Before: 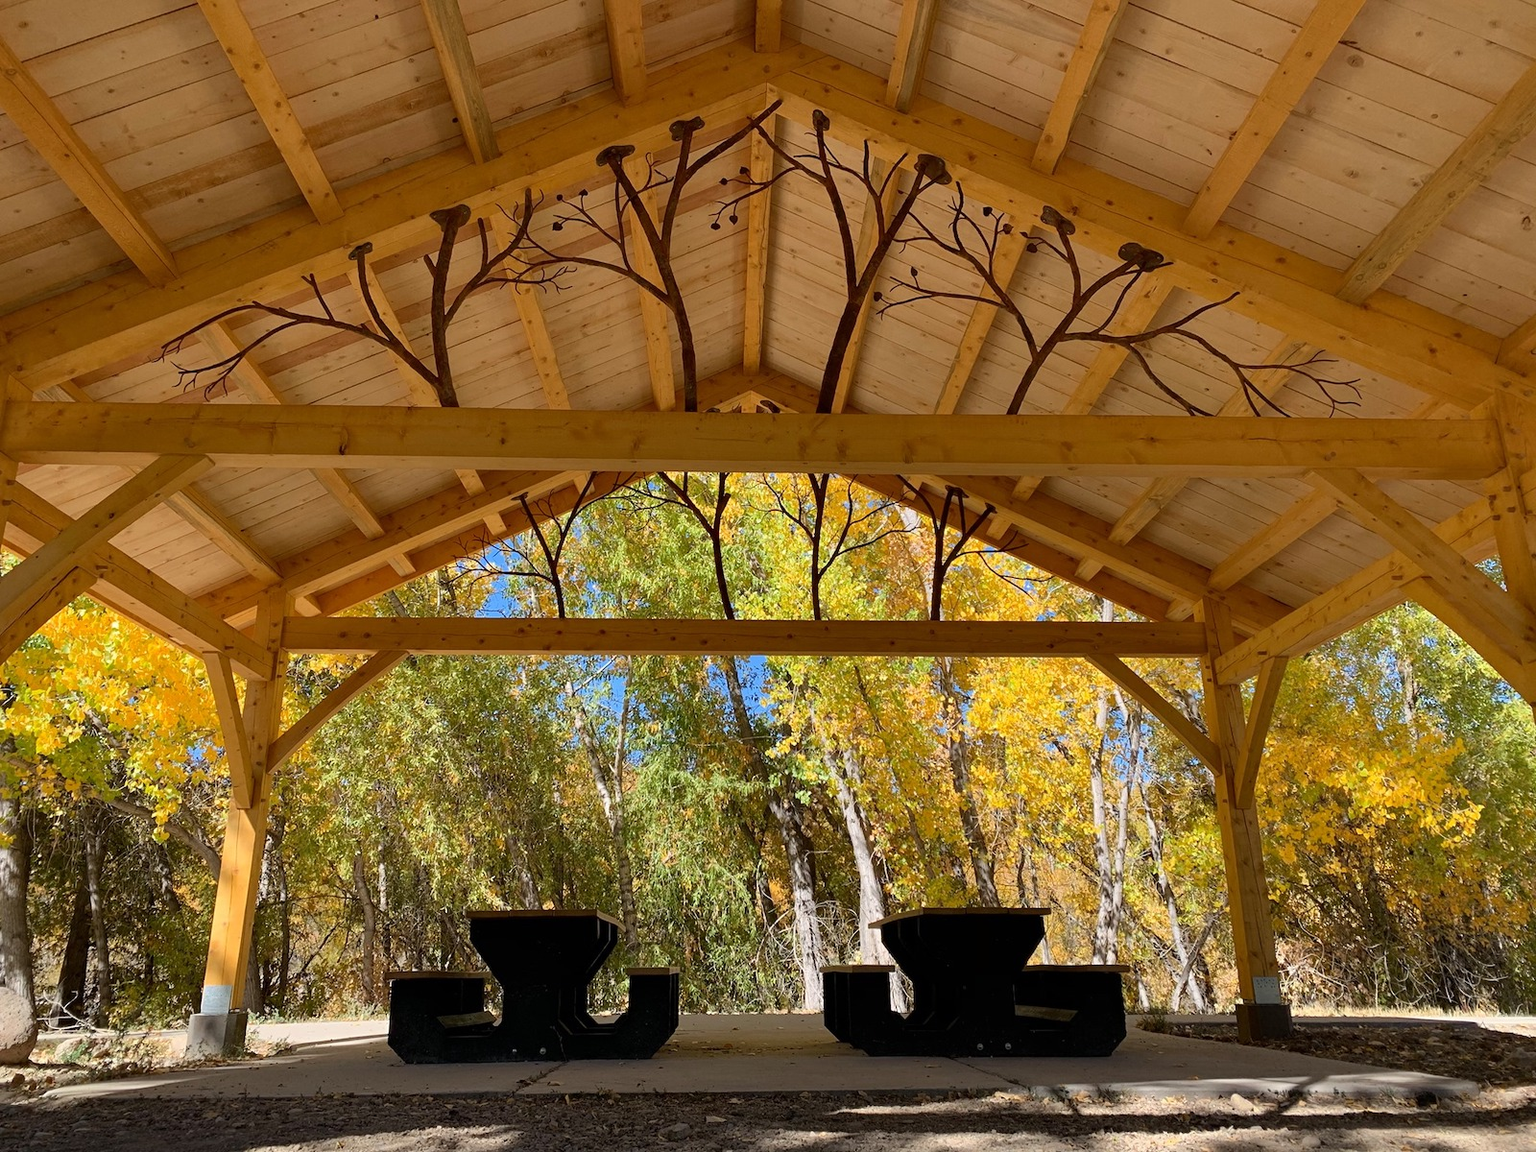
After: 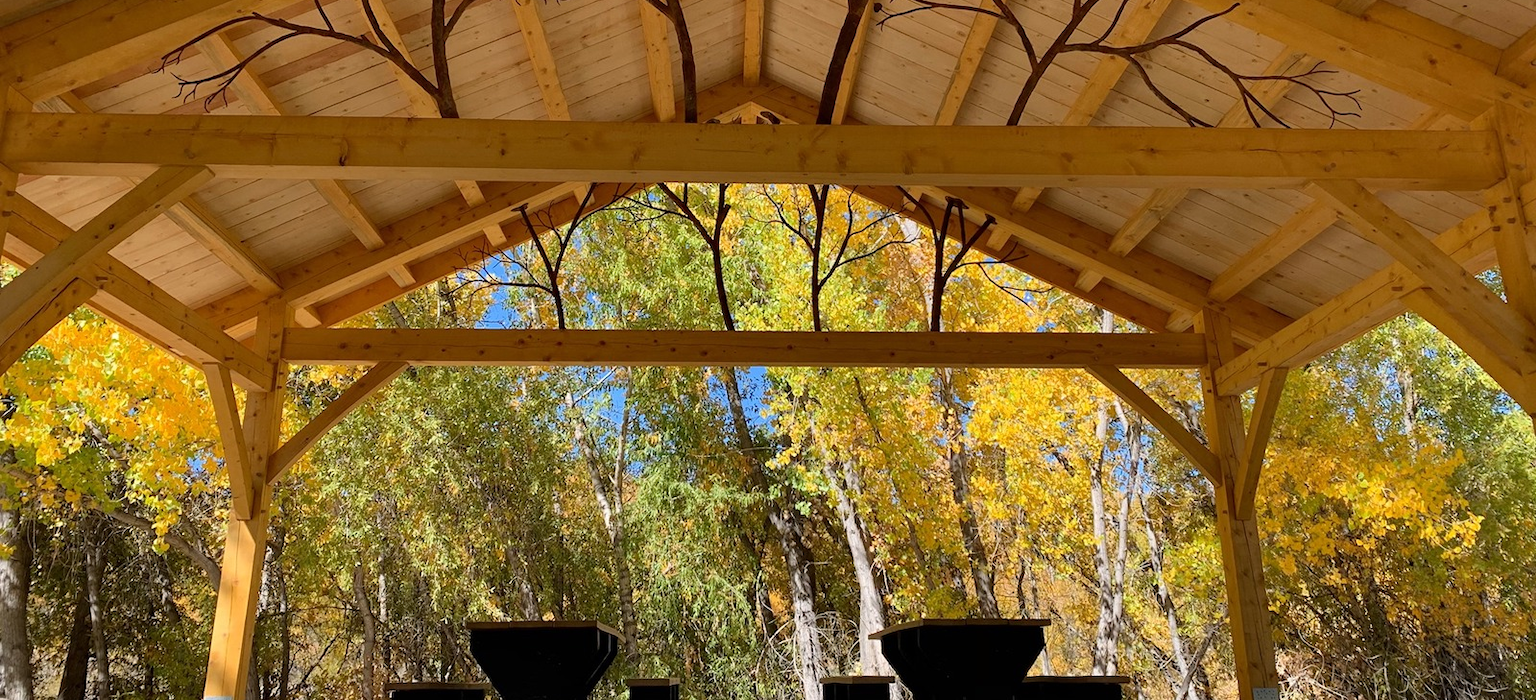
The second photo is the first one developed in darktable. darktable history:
crop and rotate: top 25.117%, bottom 14.042%
